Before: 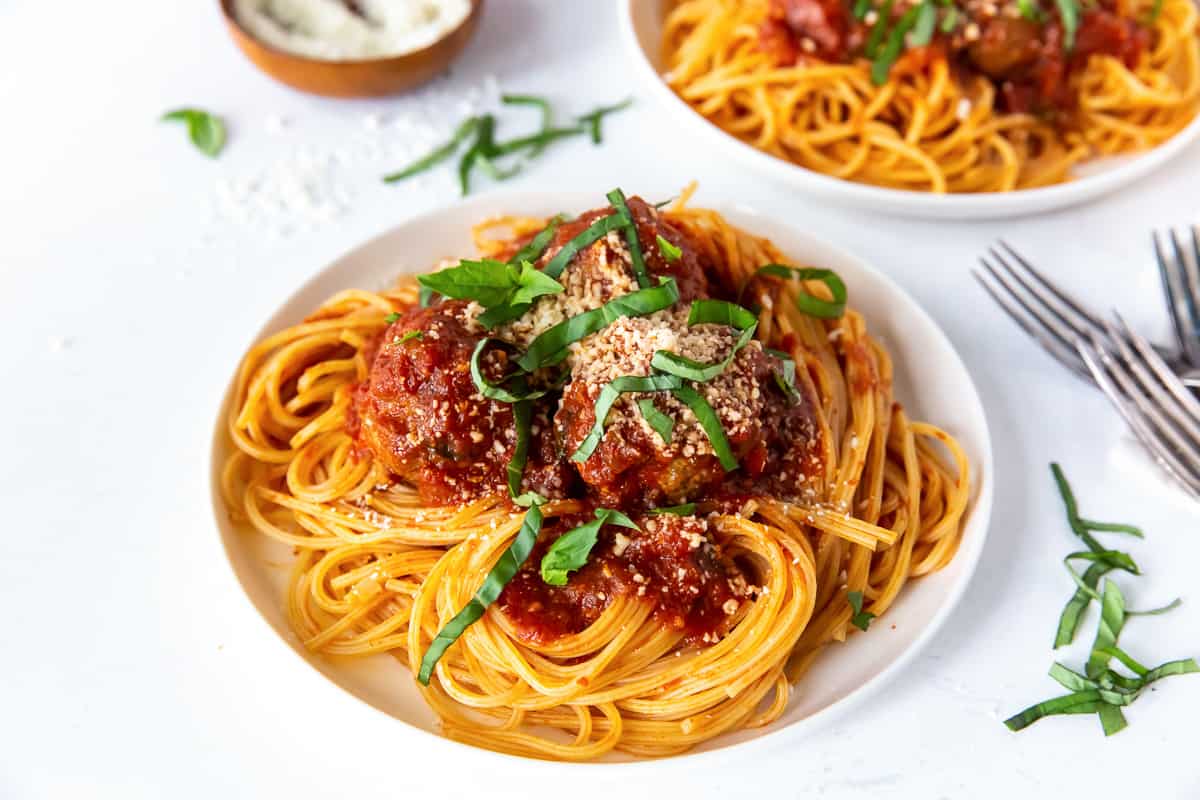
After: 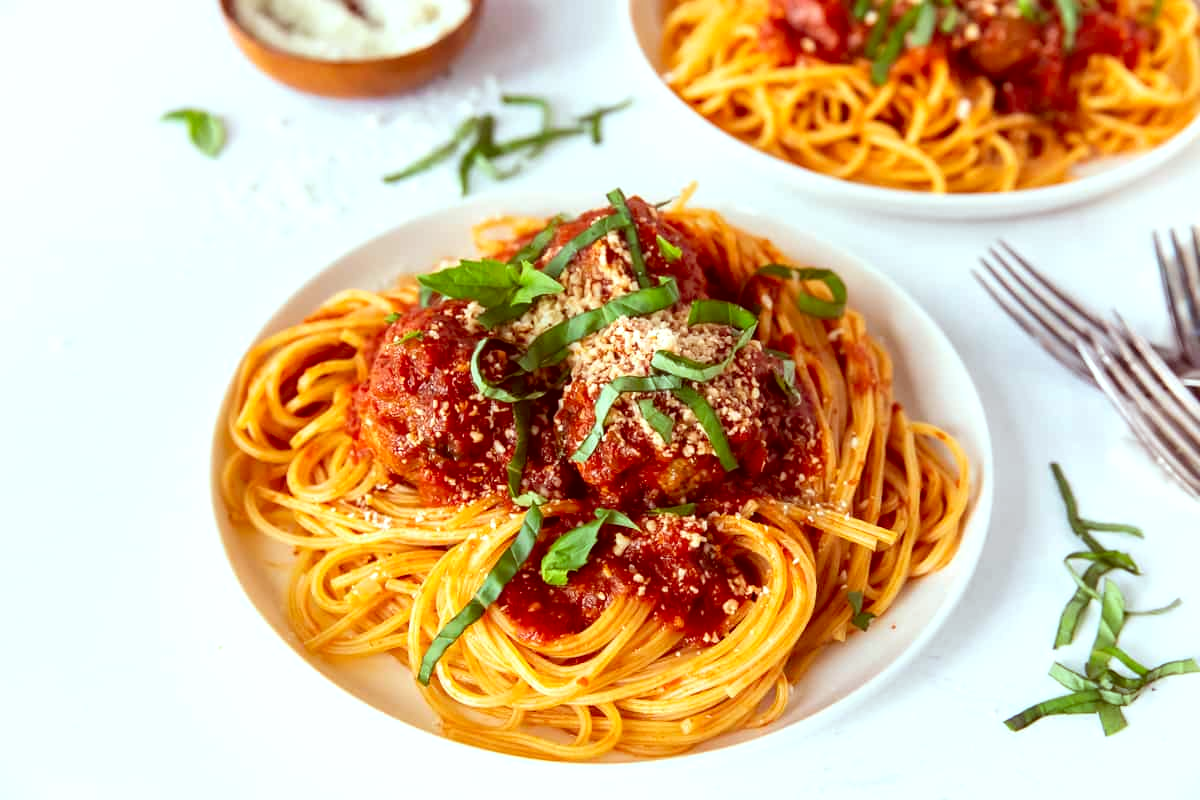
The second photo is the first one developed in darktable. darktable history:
tone equalizer: on, module defaults
color correction: highlights a* -7.23, highlights b* -0.161, shadows a* 20.08, shadows b* 11.73
exposure: exposure 0.191 EV, compensate highlight preservation false
